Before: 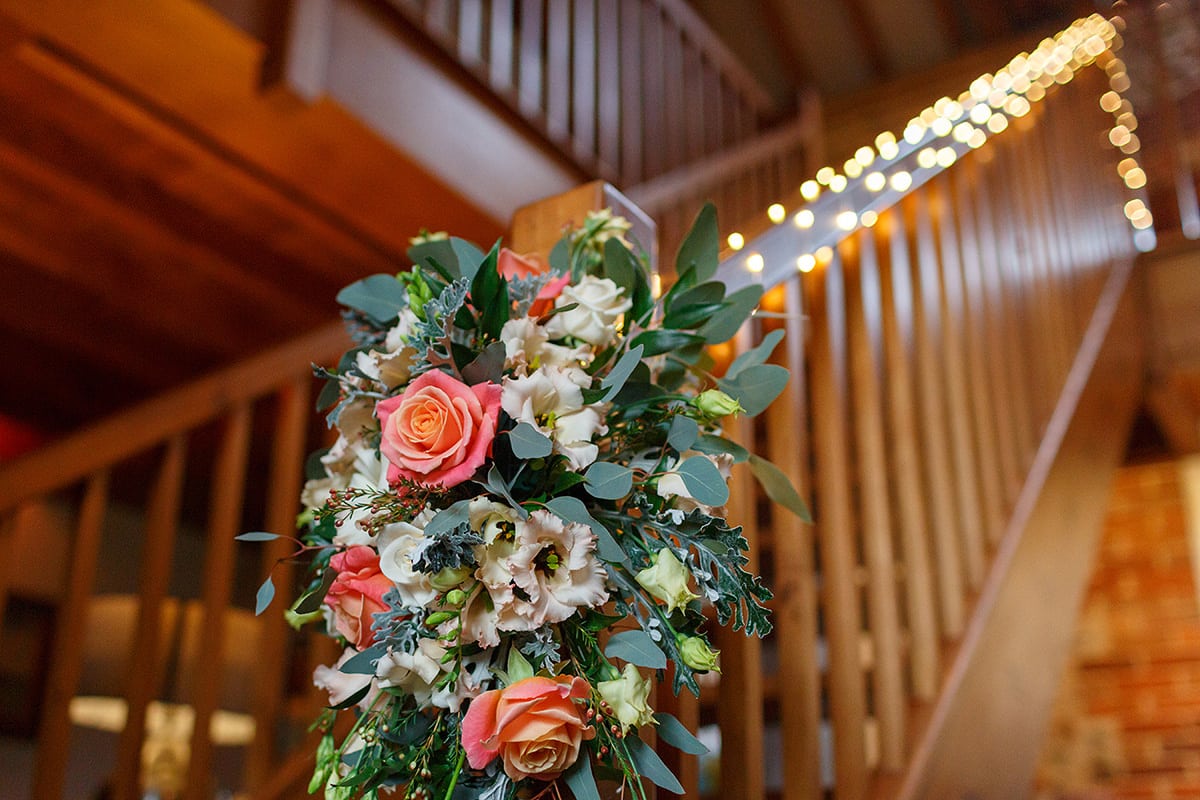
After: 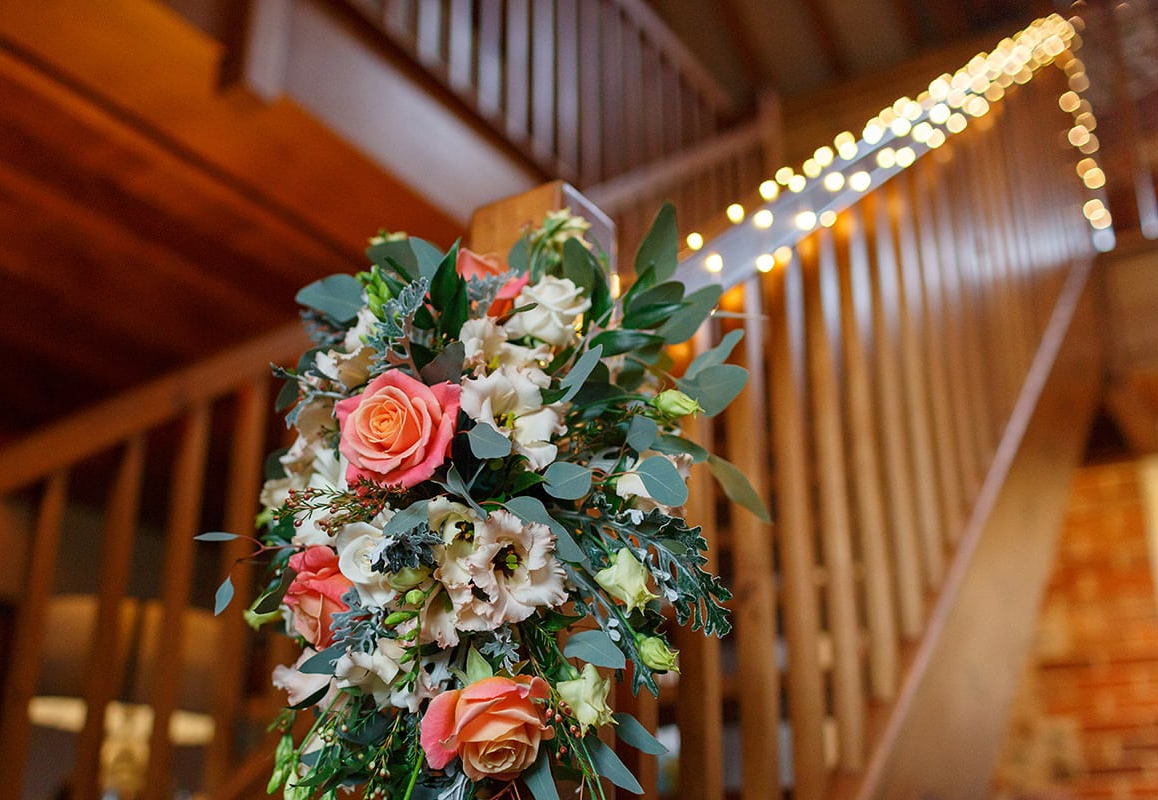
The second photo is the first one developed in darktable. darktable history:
crop and rotate: left 3.446%
